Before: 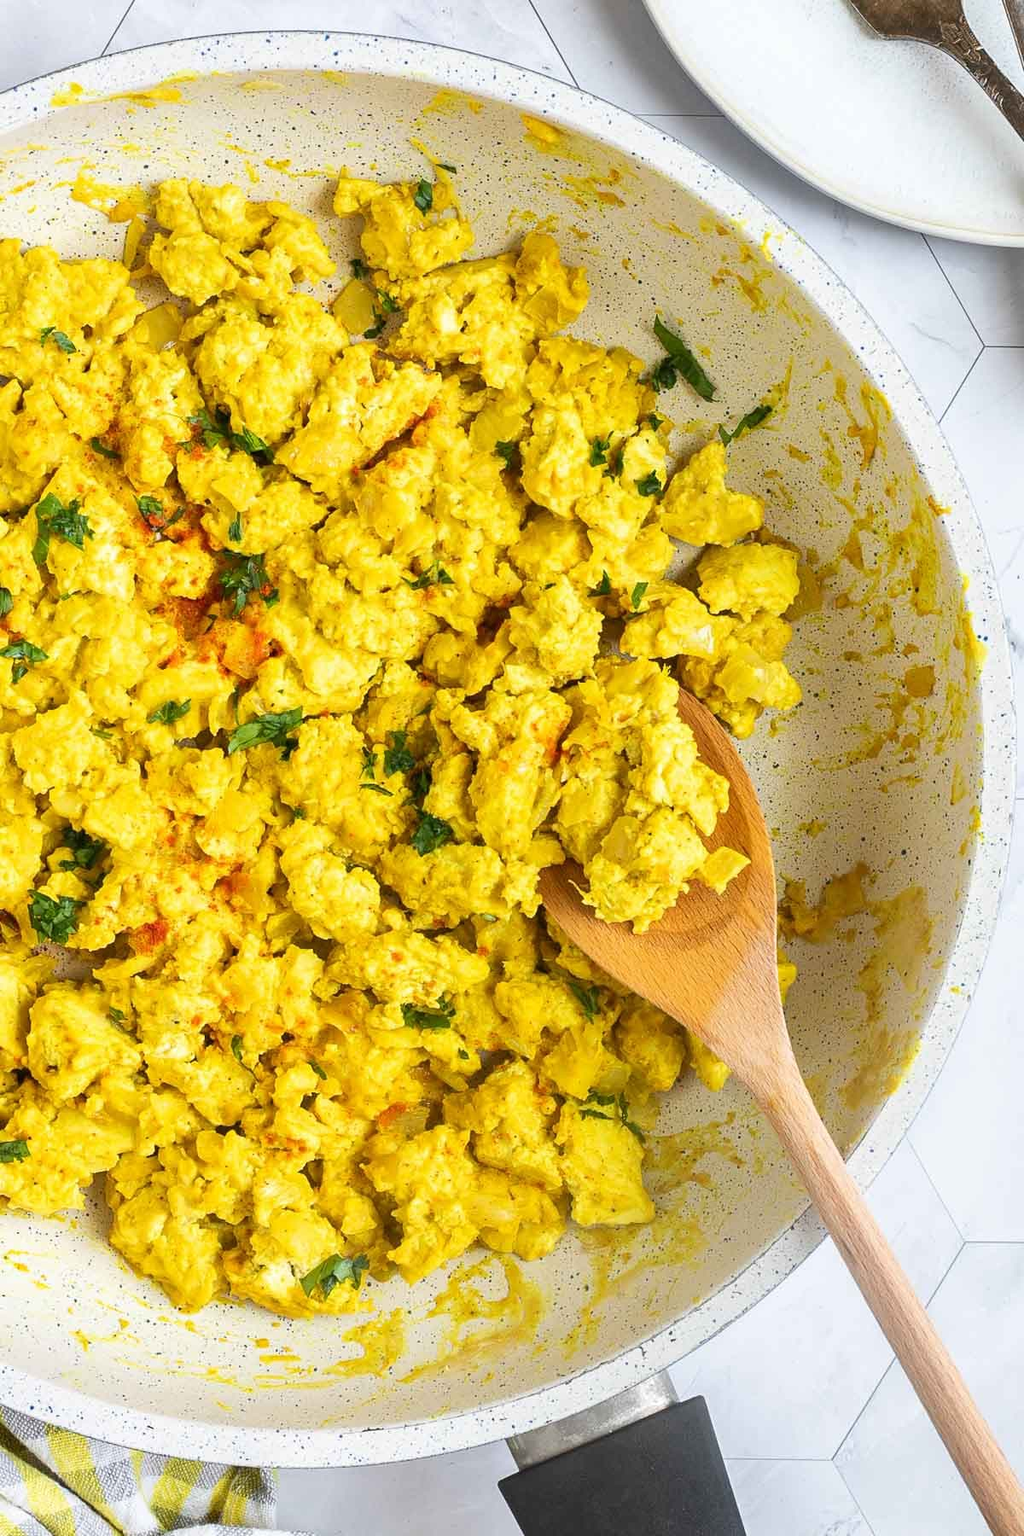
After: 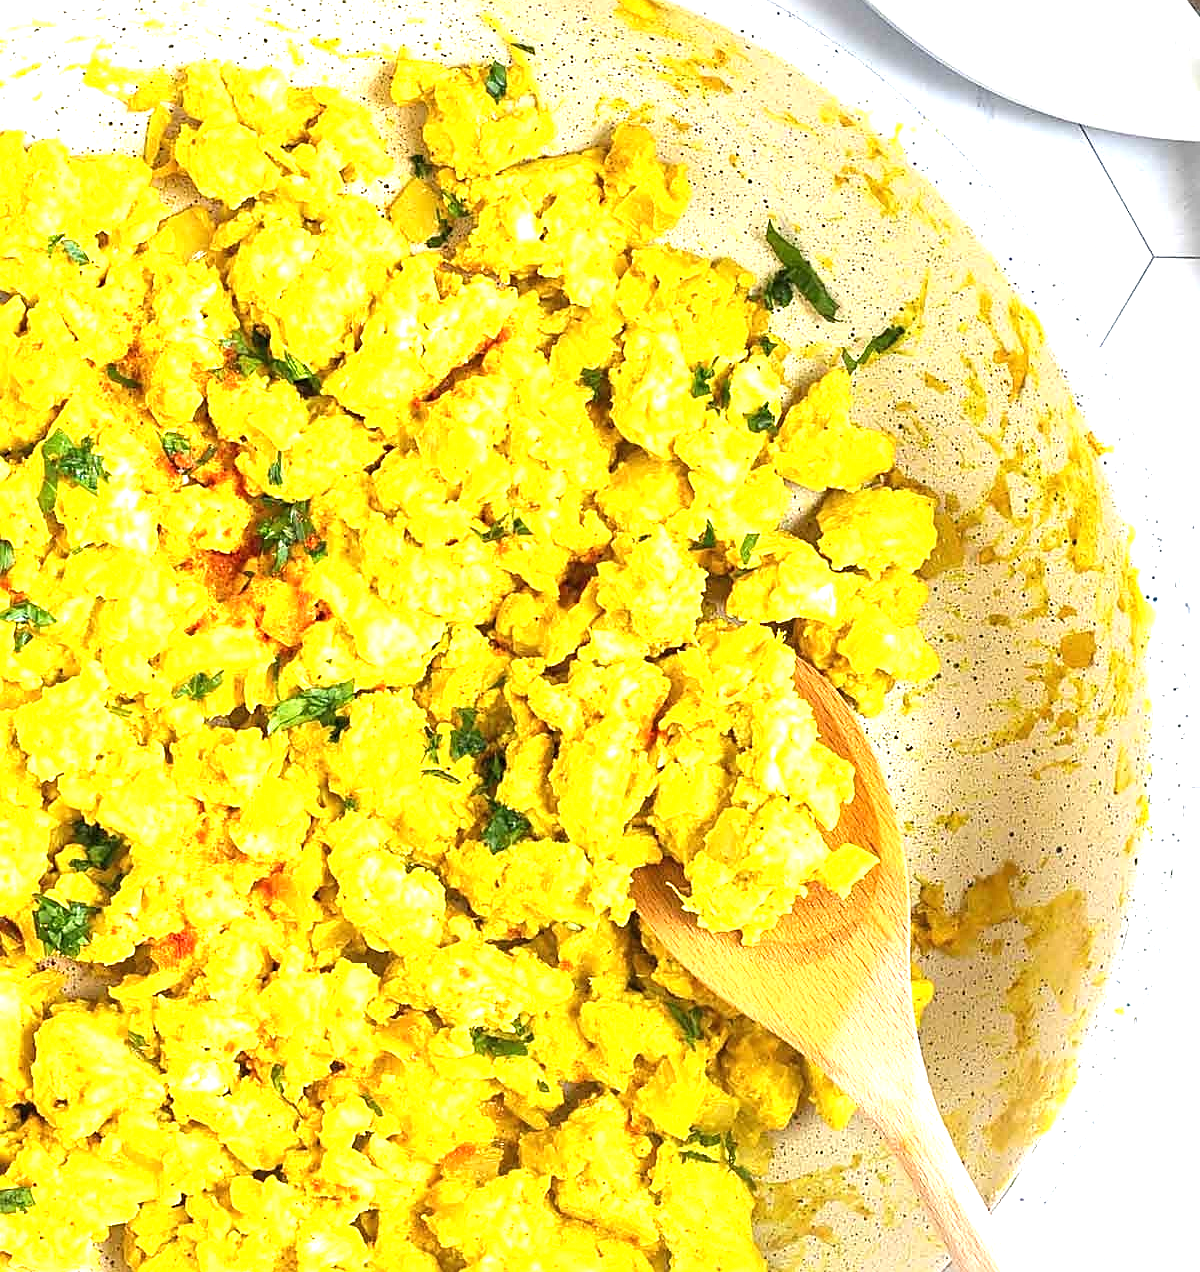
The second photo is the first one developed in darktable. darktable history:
crop and rotate: top 8.293%, bottom 20.996%
exposure: black level correction 0, exposure 1.1 EV, compensate exposure bias true, compensate highlight preservation false
sharpen: on, module defaults
